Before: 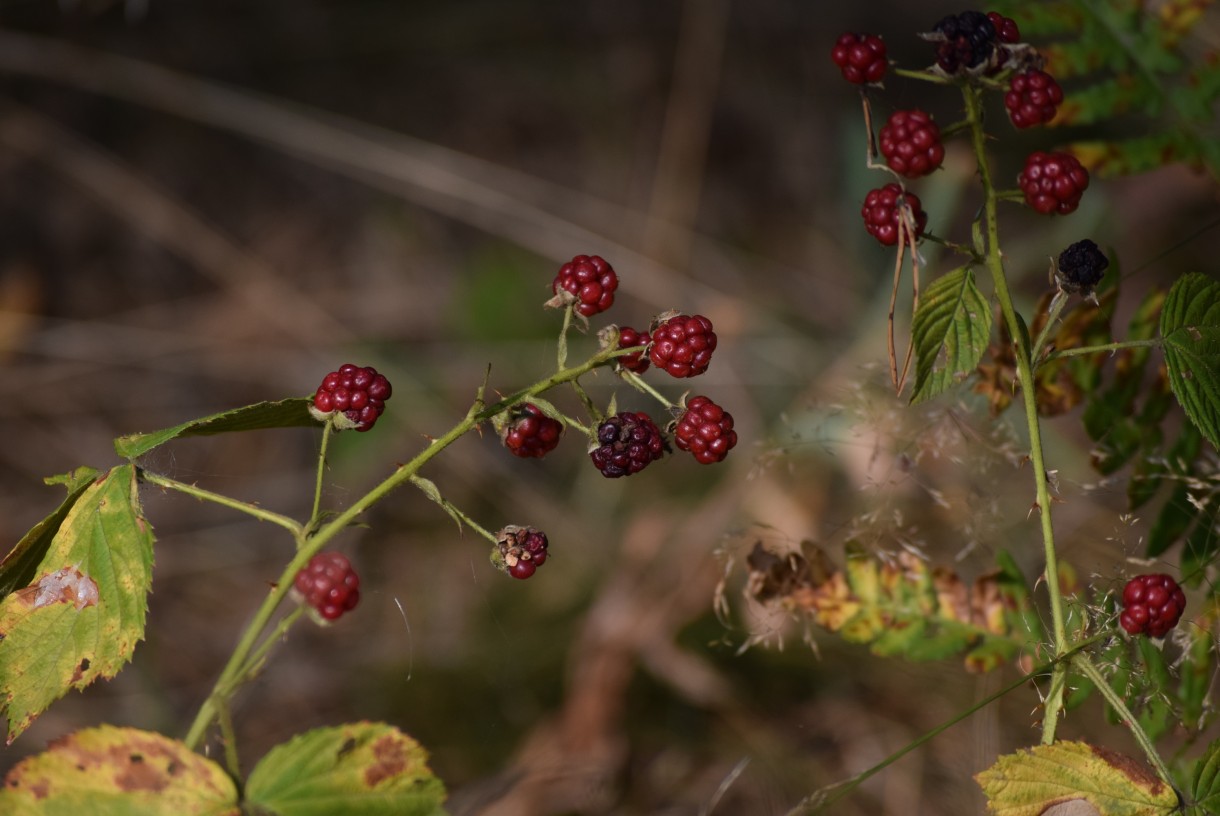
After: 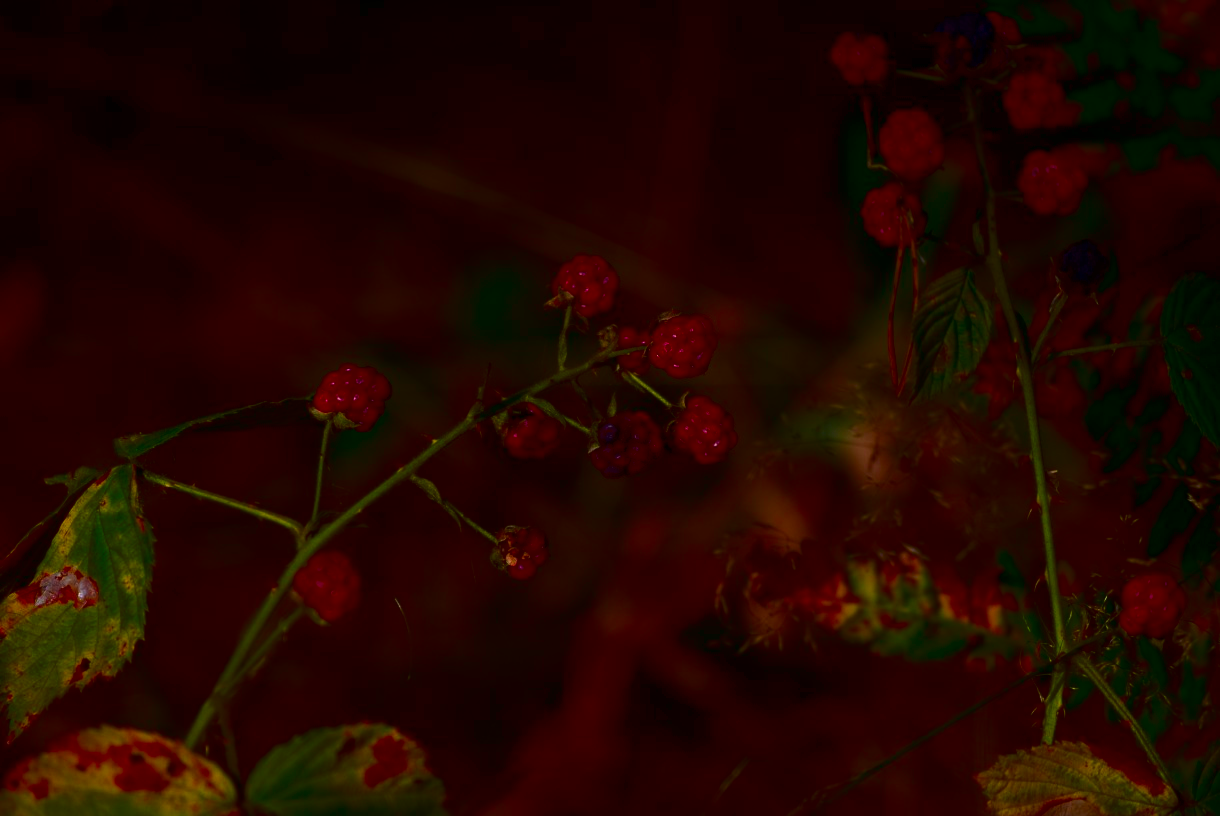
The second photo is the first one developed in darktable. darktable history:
contrast brightness saturation: brightness -0.997, saturation 0.981
